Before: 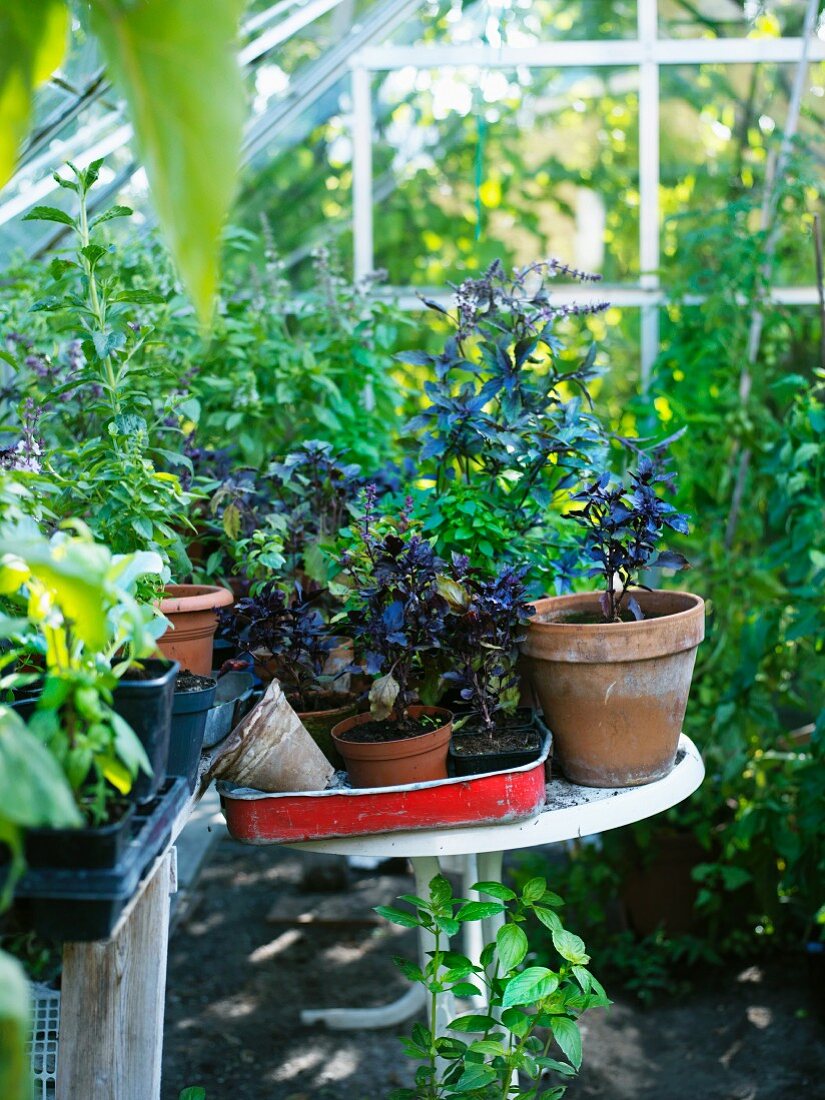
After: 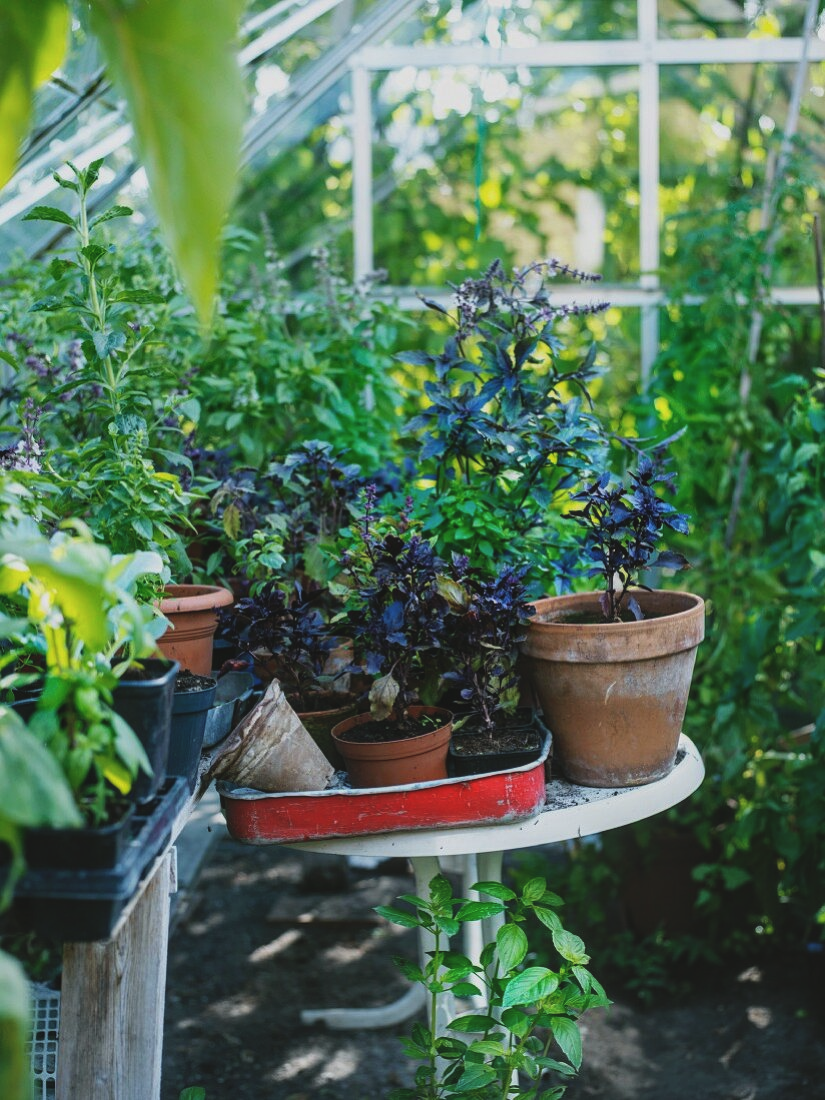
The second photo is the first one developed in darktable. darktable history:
exposure: black level correction -0.015, exposure -0.528 EV, compensate highlight preservation false
local contrast: on, module defaults
